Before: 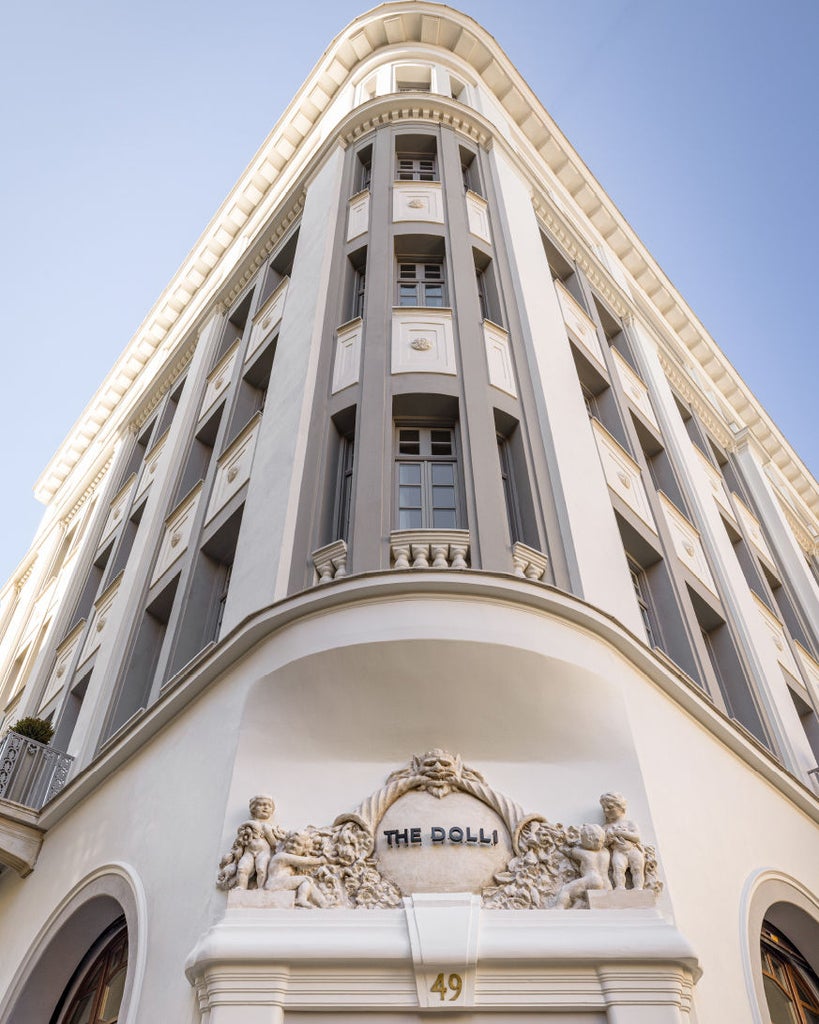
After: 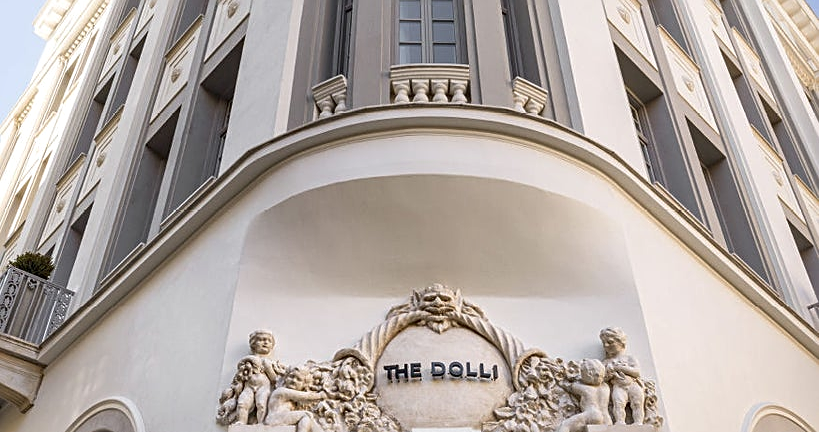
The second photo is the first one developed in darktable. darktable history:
crop: top 45.487%, bottom 12.289%
local contrast: mode bilateral grid, contrast 25, coarseness 50, detail 122%, midtone range 0.2
sharpen: on, module defaults
